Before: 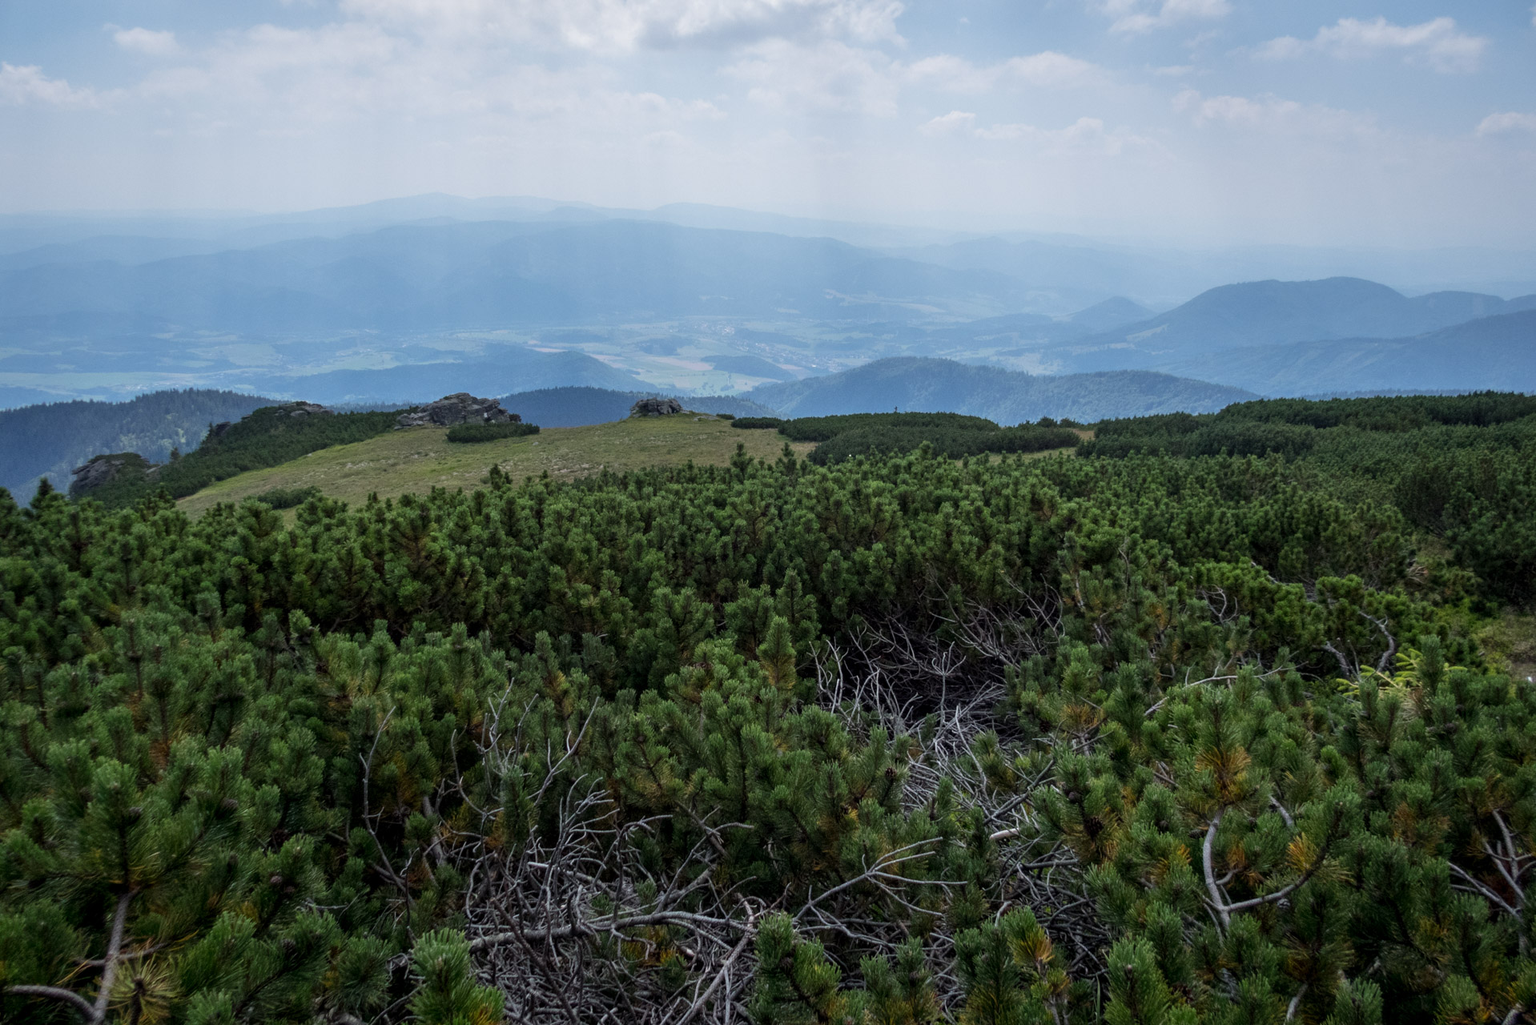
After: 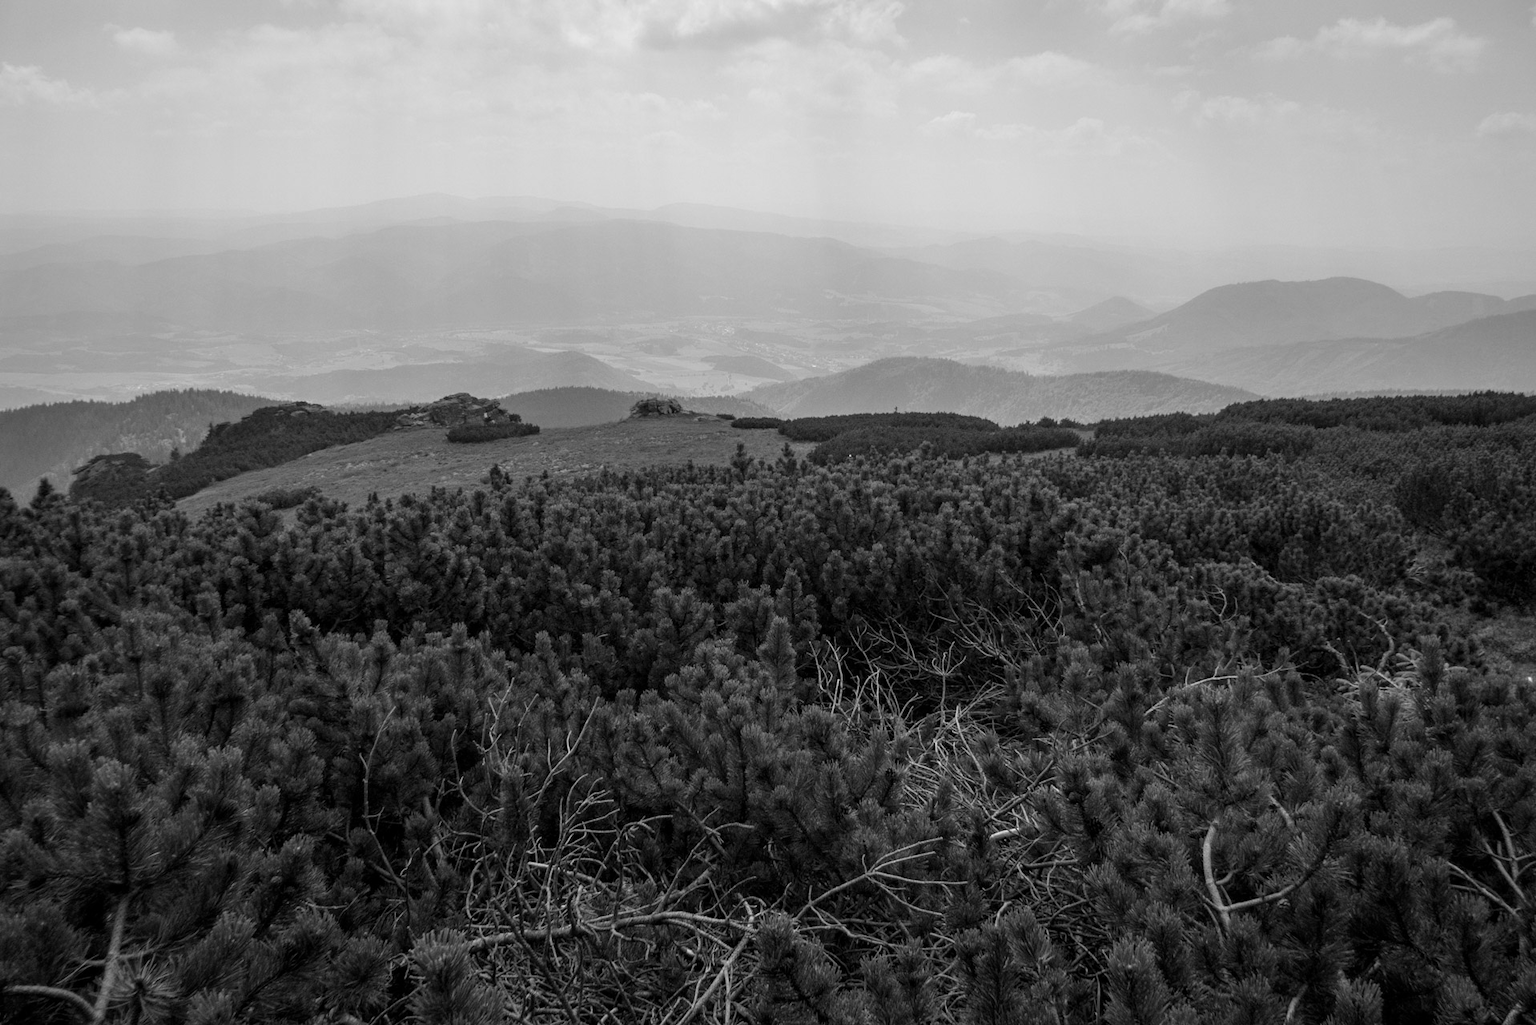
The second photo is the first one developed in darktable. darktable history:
color calibration: output gray [0.18, 0.41, 0.41, 0], illuminant as shot in camera, x 0.358, y 0.373, temperature 4628.91 K, gamut compression 1.75
